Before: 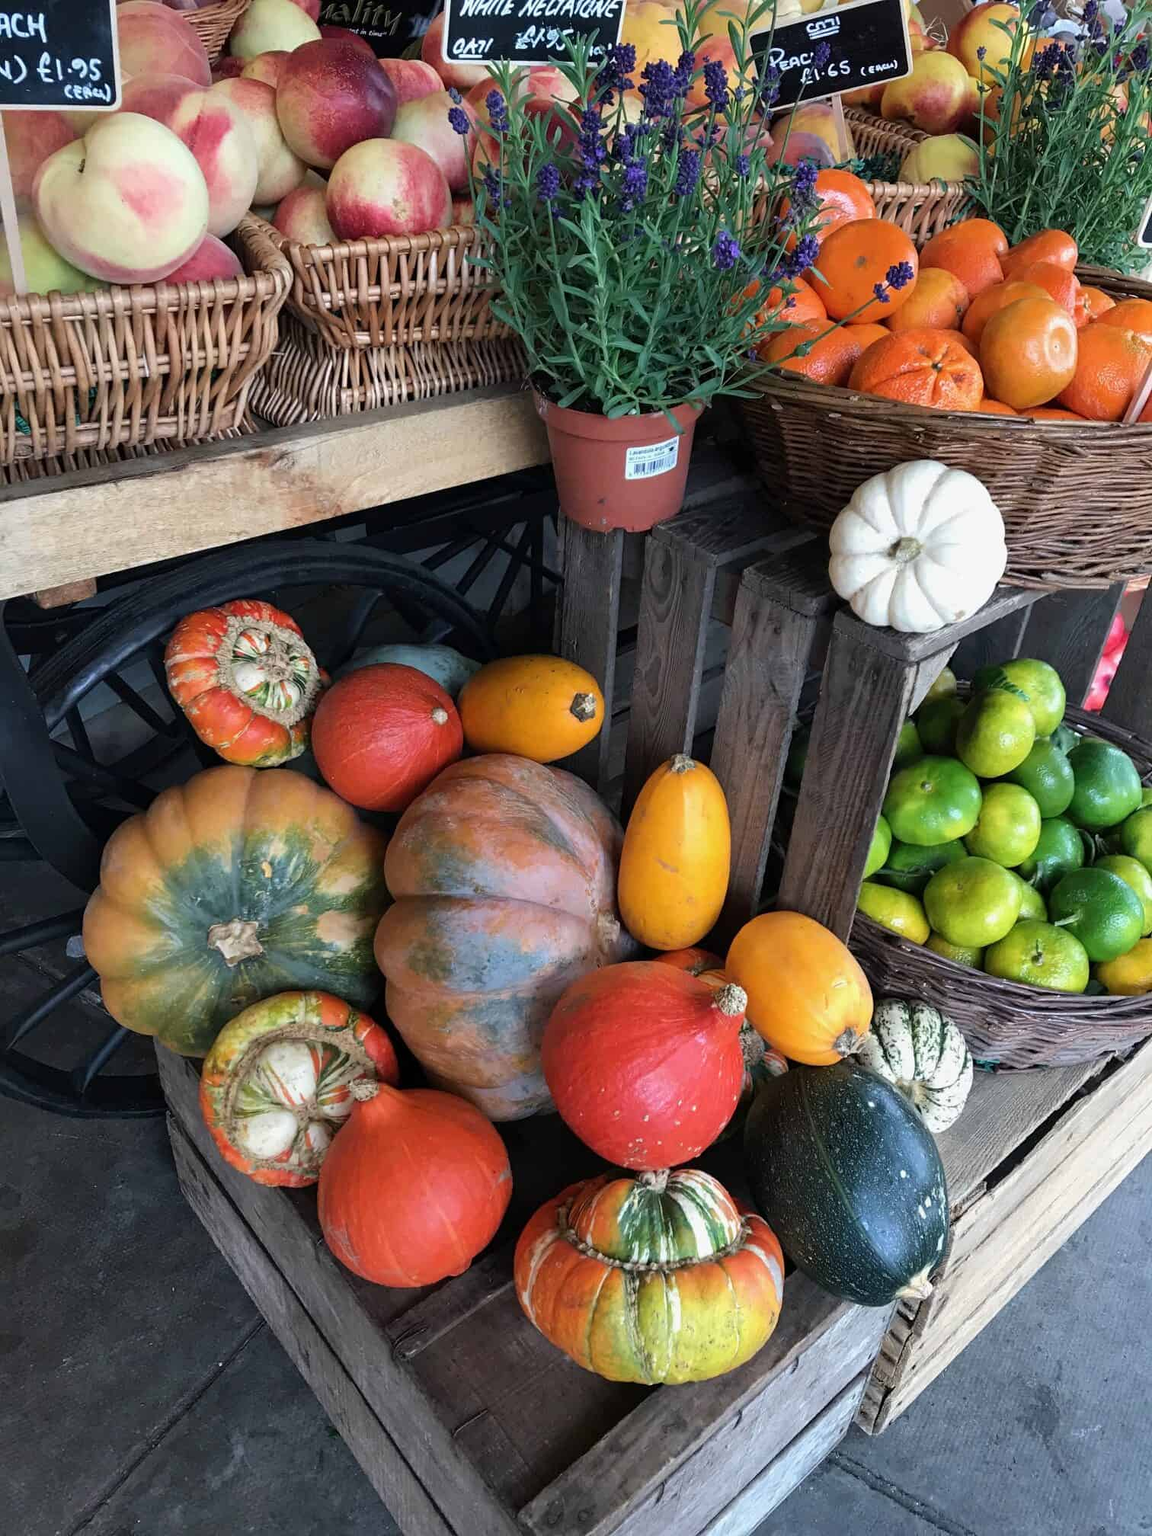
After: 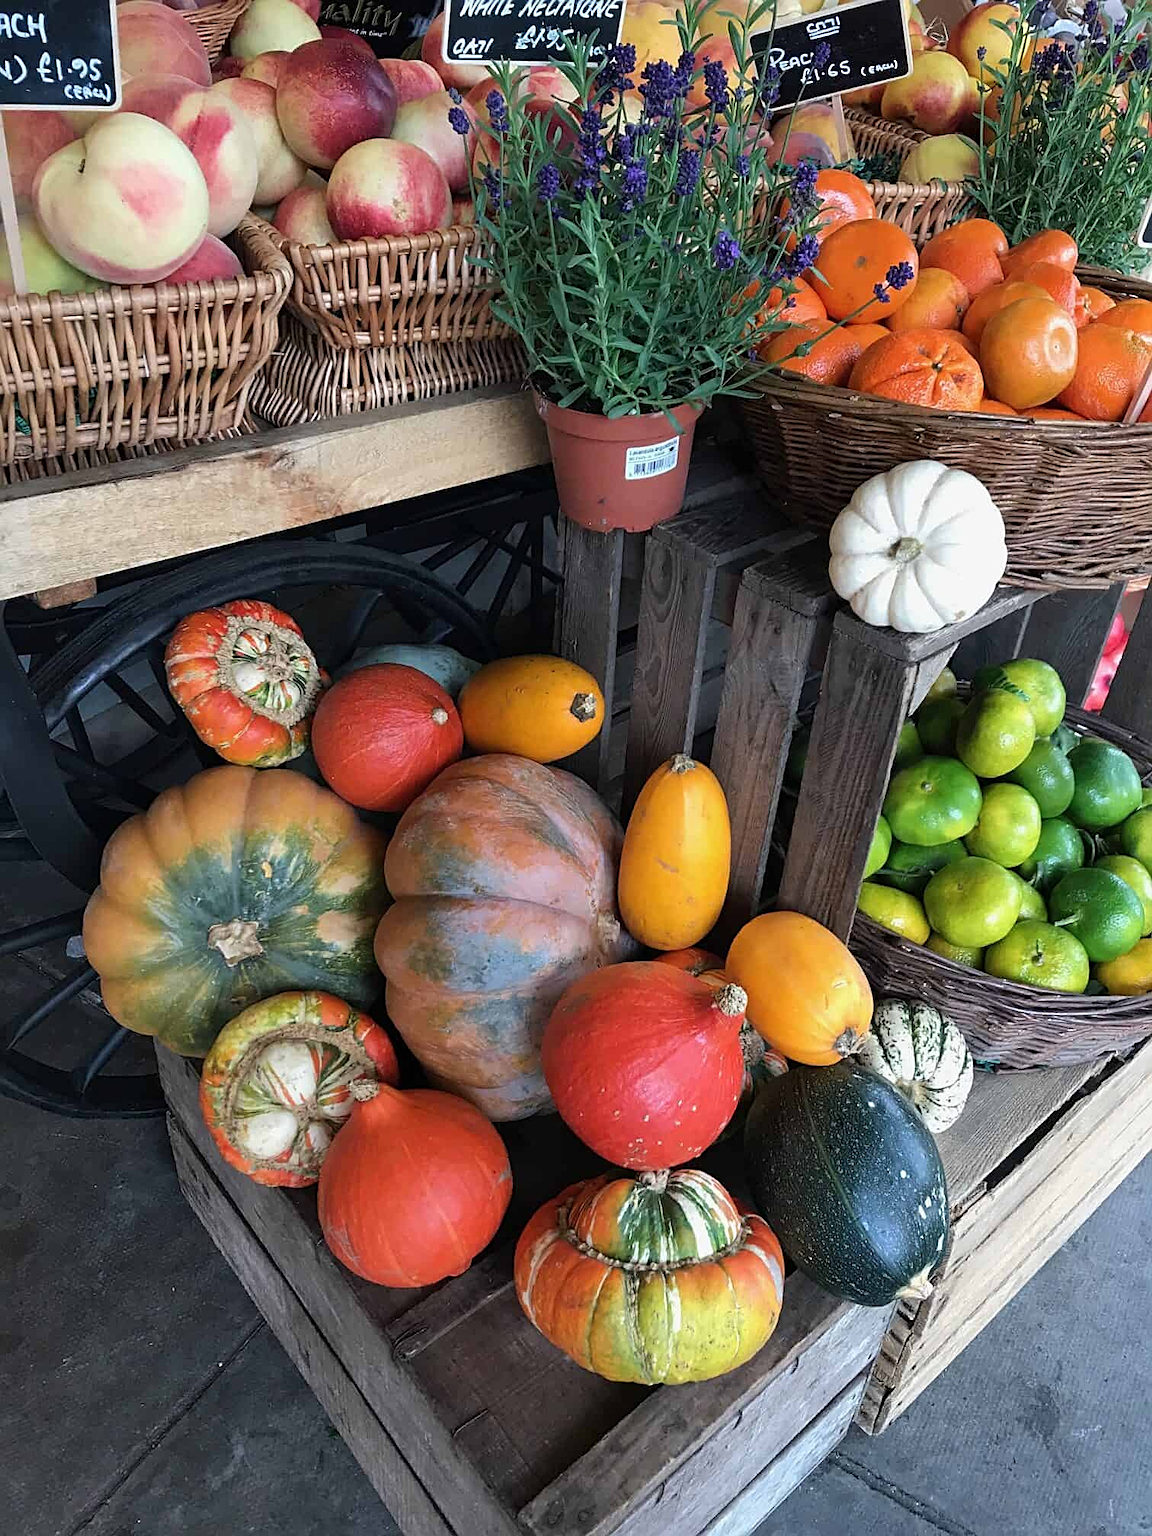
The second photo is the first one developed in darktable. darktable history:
sharpen: on, module defaults
exposure: black level correction 0, compensate exposure bias true, compensate highlight preservation false
